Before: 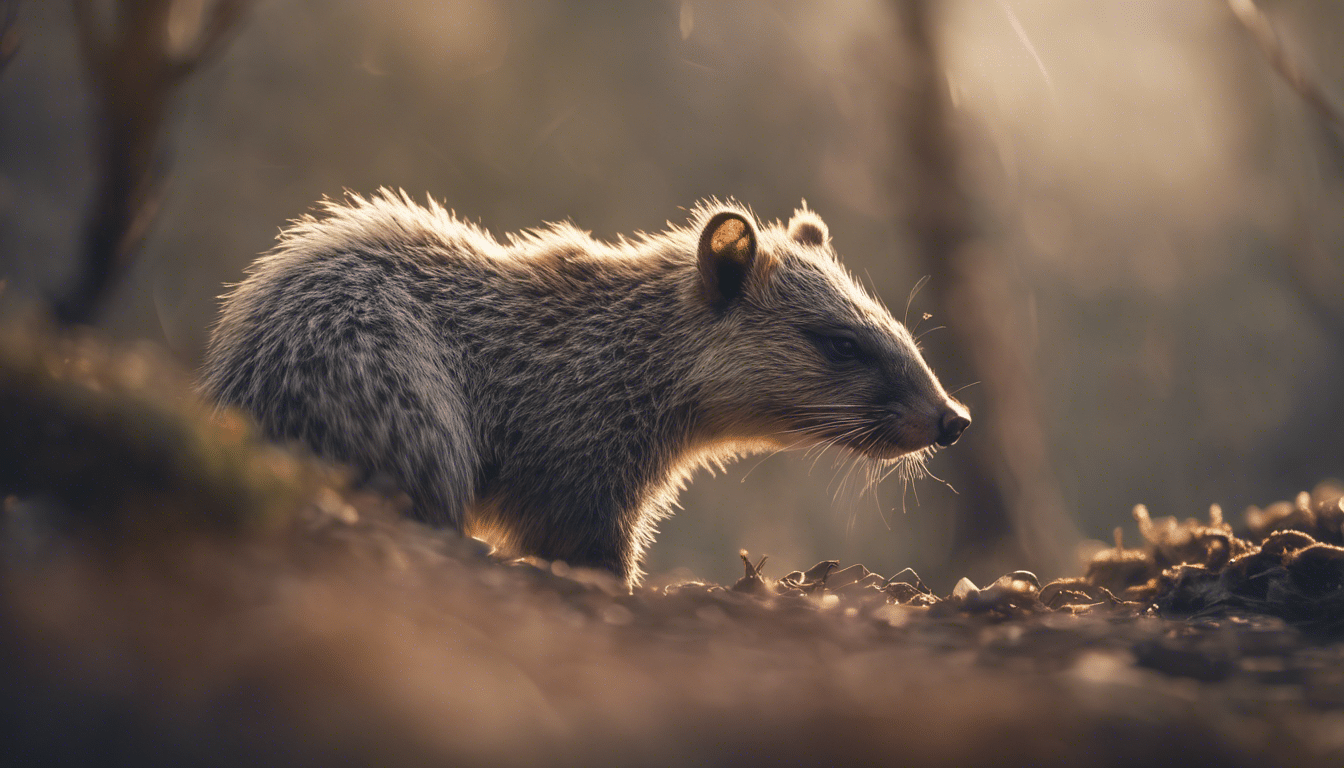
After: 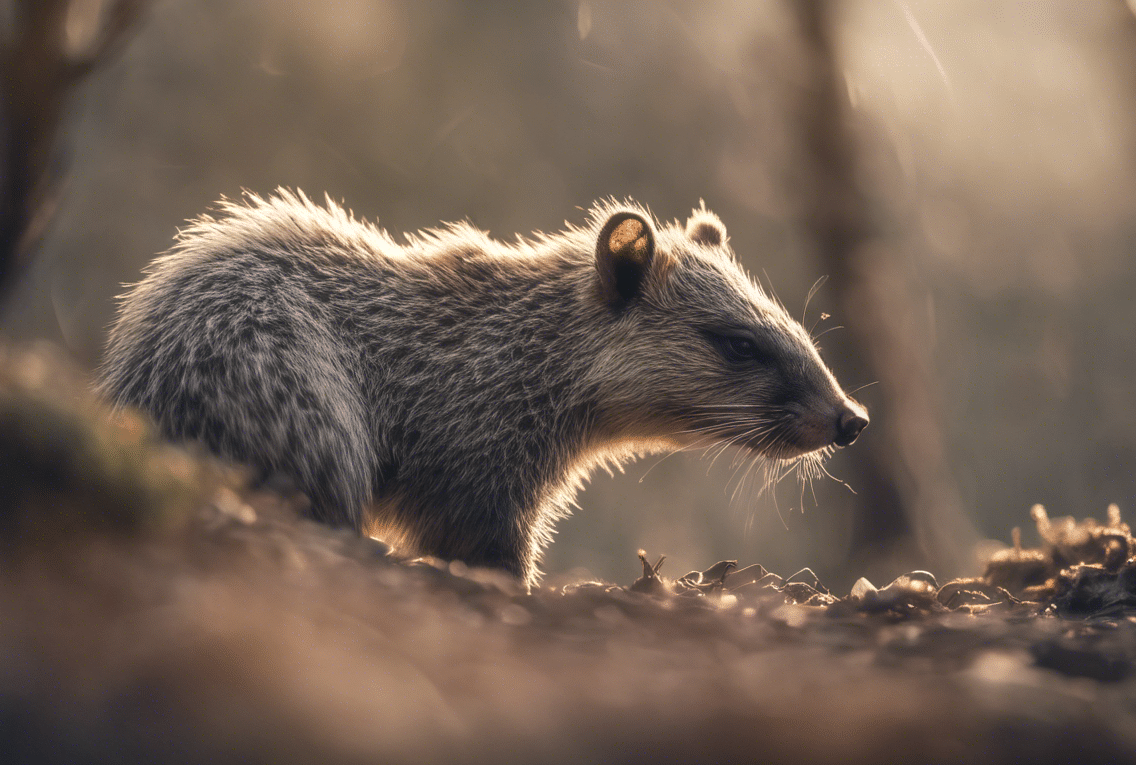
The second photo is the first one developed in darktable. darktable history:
crop: left 7.598%, right 7.873%
haze removal: strength -0.1, adaptive false
local contrast: on, module defaults
contrast brightness saturation: saturation -0.05
shadows and highlights: shadows 35, highlights -35, soften with gaussian
exposure: black level correction 0.002, compensate highlight preservation false
